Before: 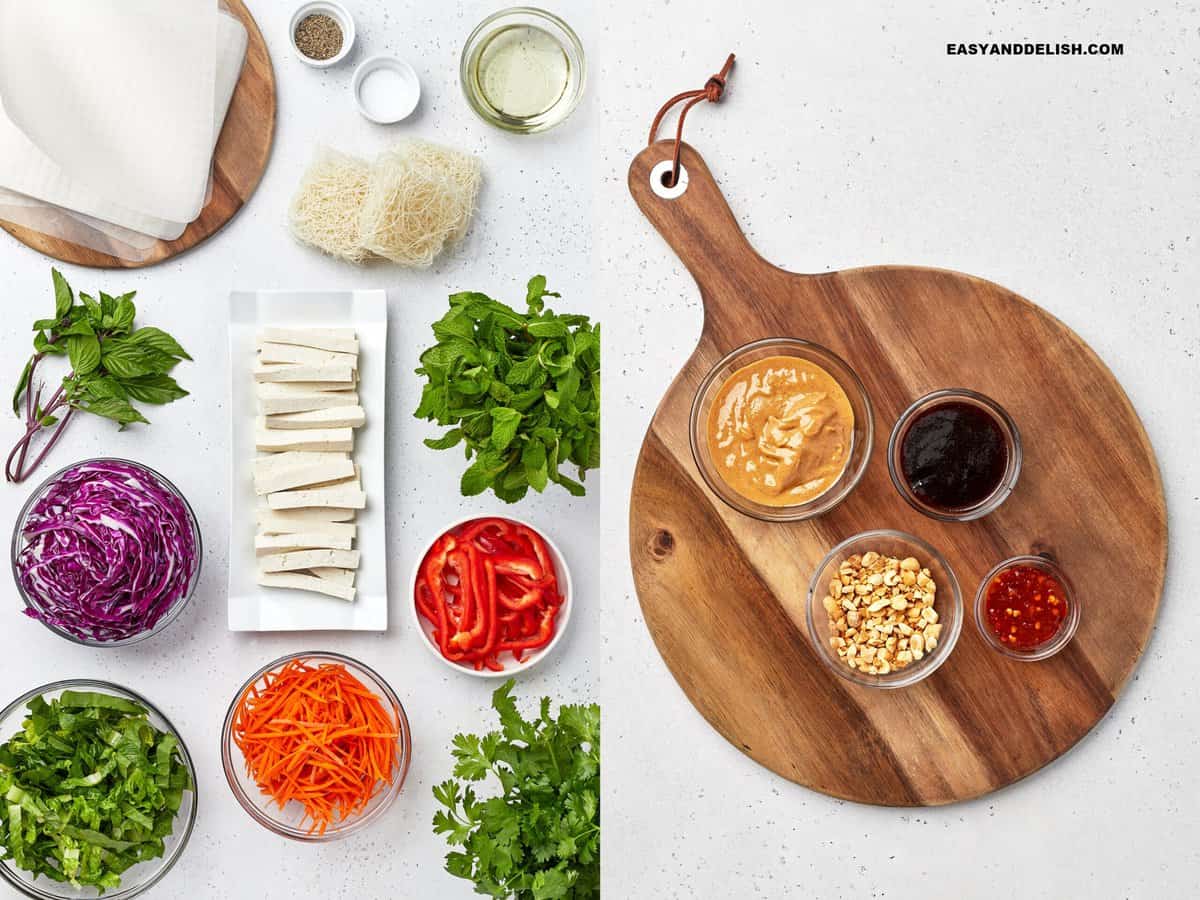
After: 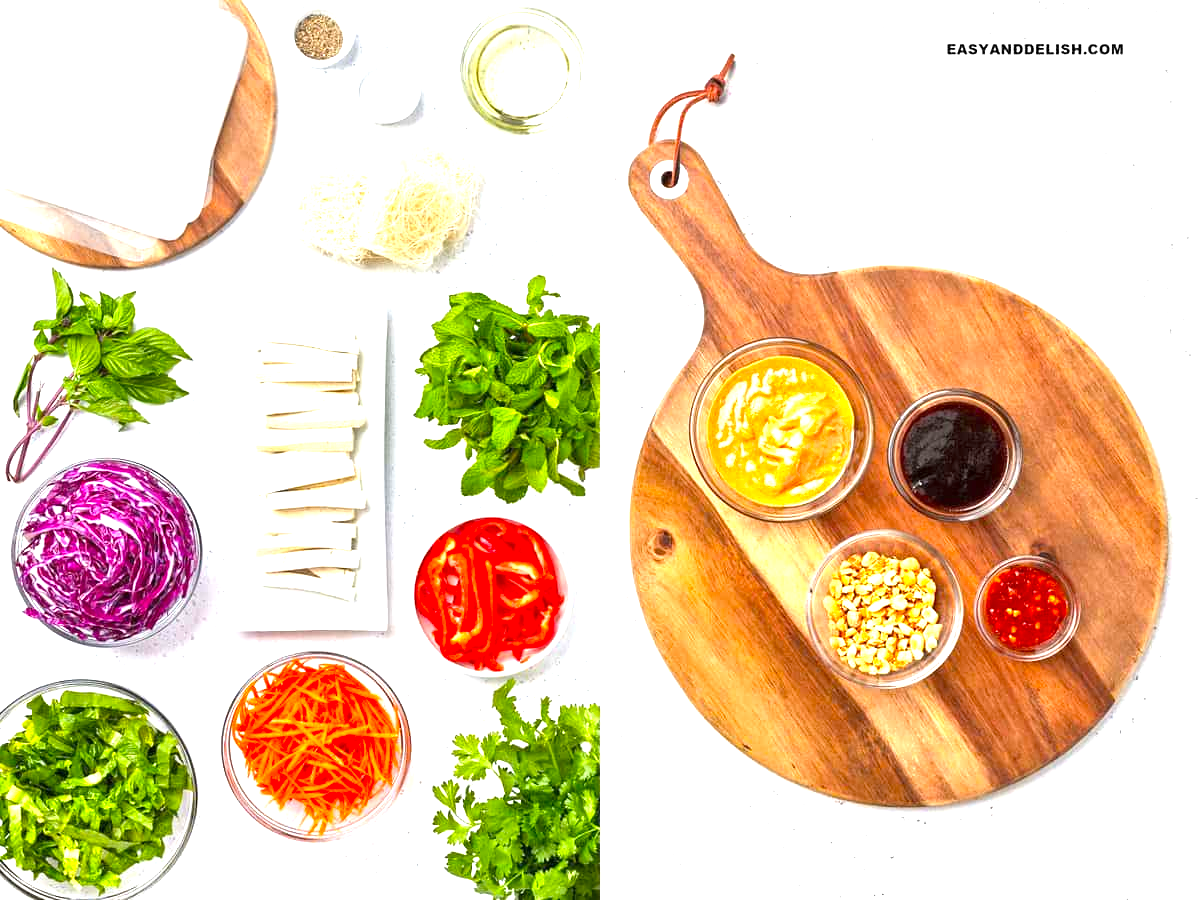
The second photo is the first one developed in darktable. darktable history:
color balance: output saturation 120%
exposure: exposure 1.25 EV, compensate exposure bias true, compensate highlight preservation false
